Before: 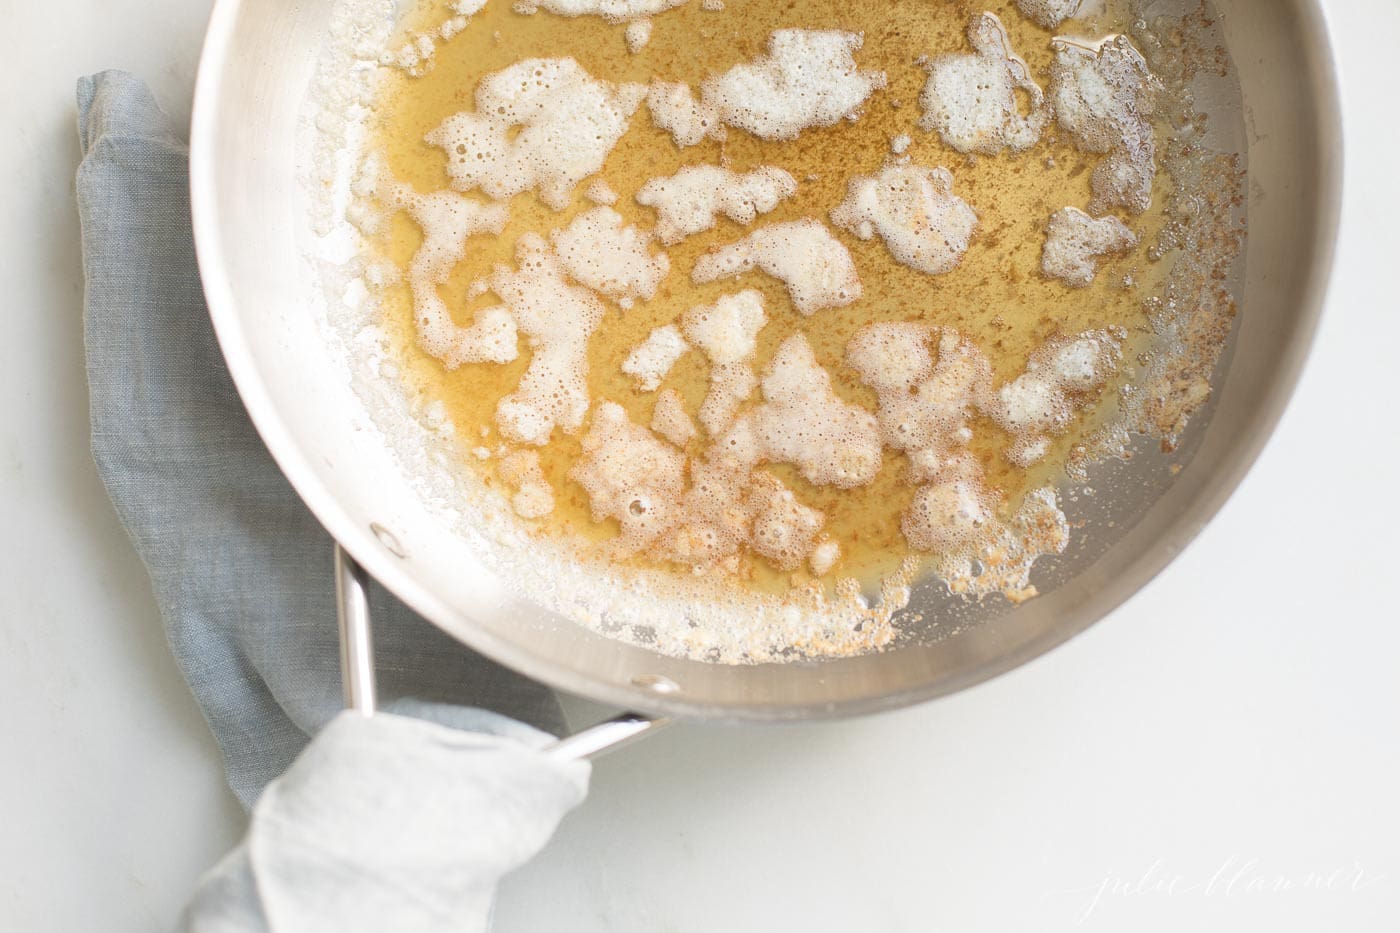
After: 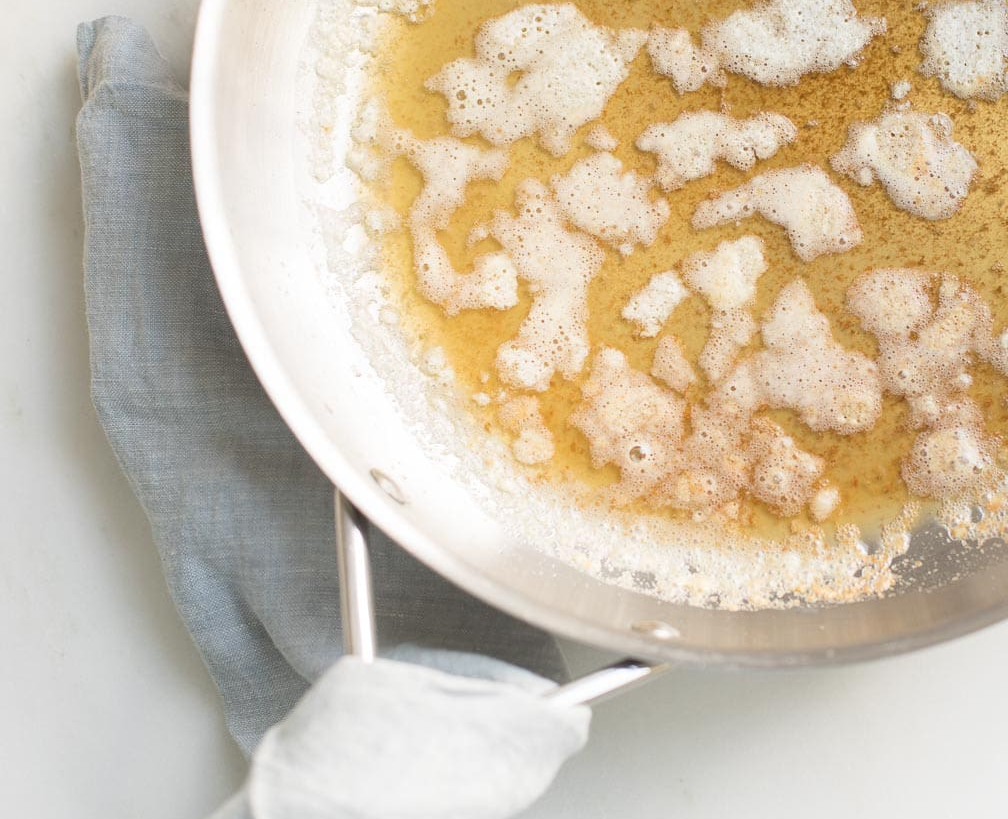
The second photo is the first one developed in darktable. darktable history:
tone equalizer: on, module defaults
crop: top 5.803%, right 27.864%, bottom 5.804%
